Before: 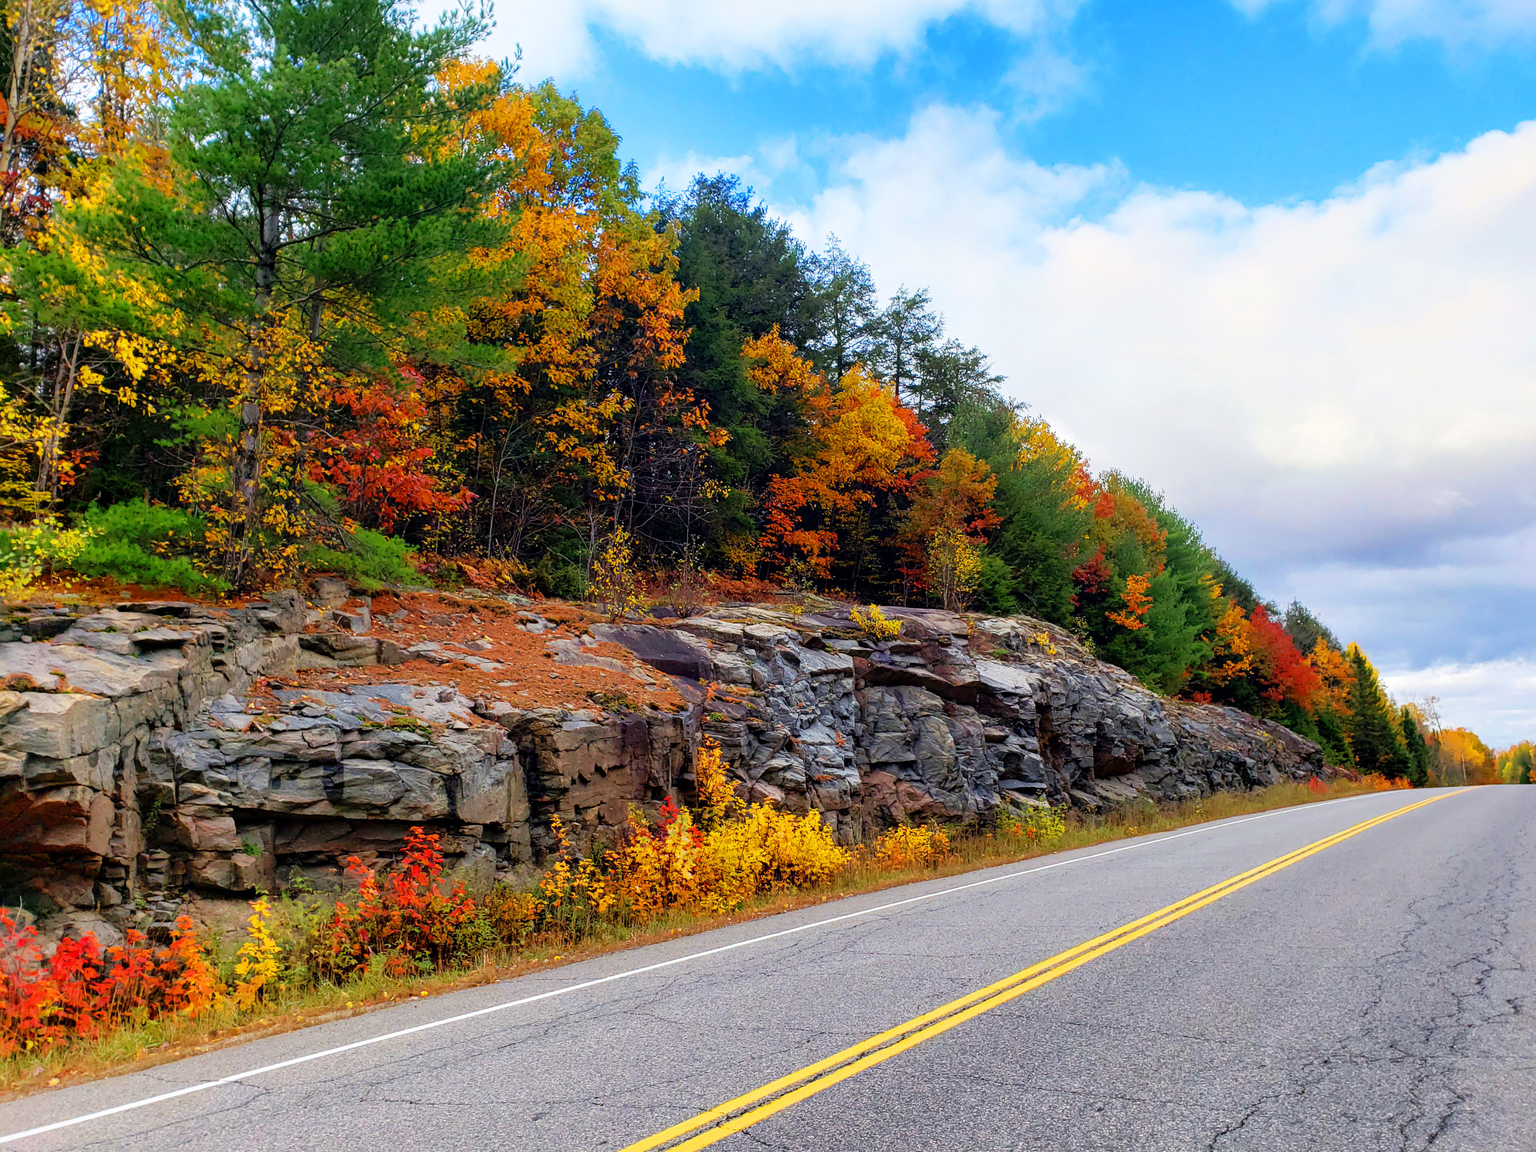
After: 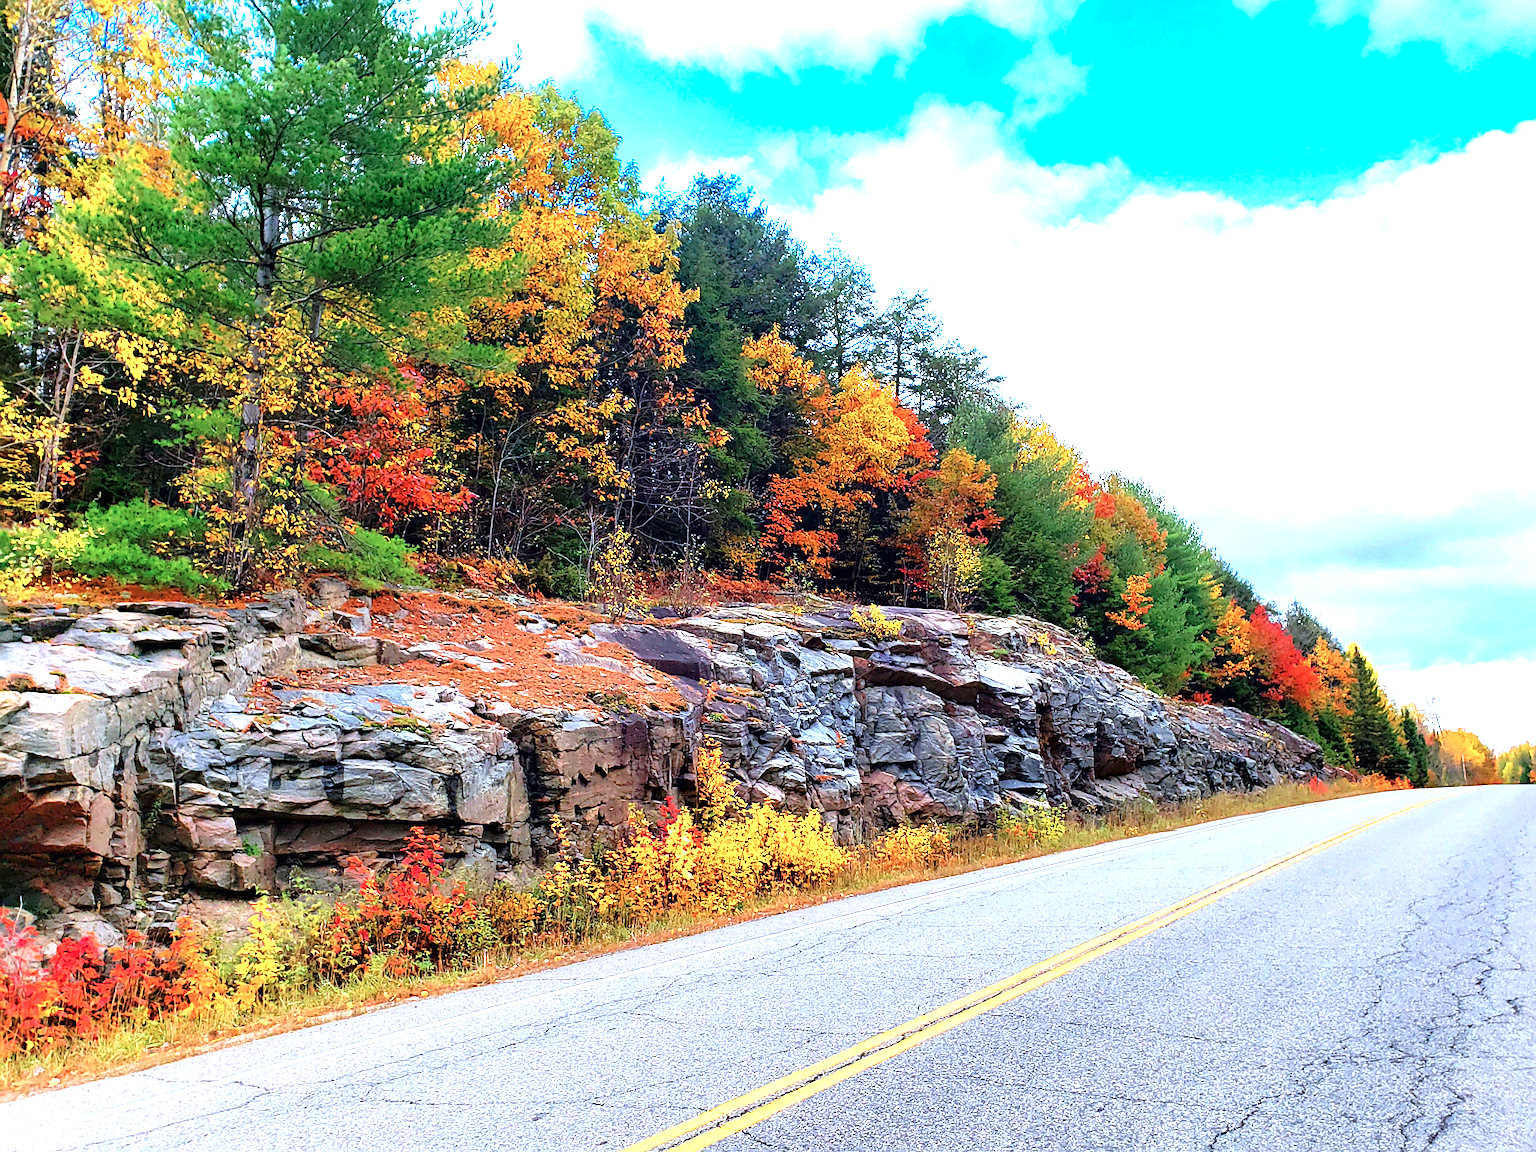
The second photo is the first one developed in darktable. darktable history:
color correction: highlights a* -2.24, highlights b* -18.1
exposure: black level correction 0, exposure 1.125 EV, compensate exposure bias true, compensate highlight preservation false
sharpen: on, module defaults
